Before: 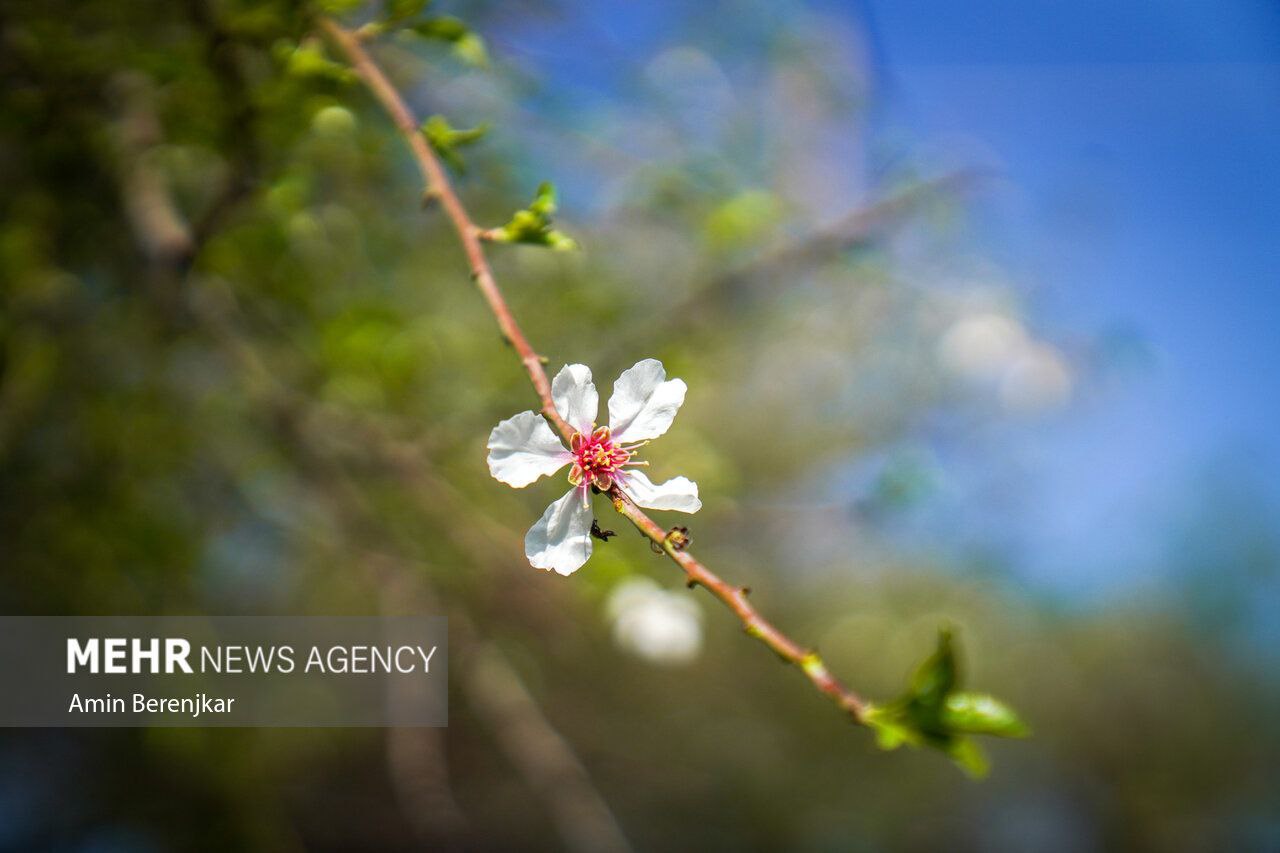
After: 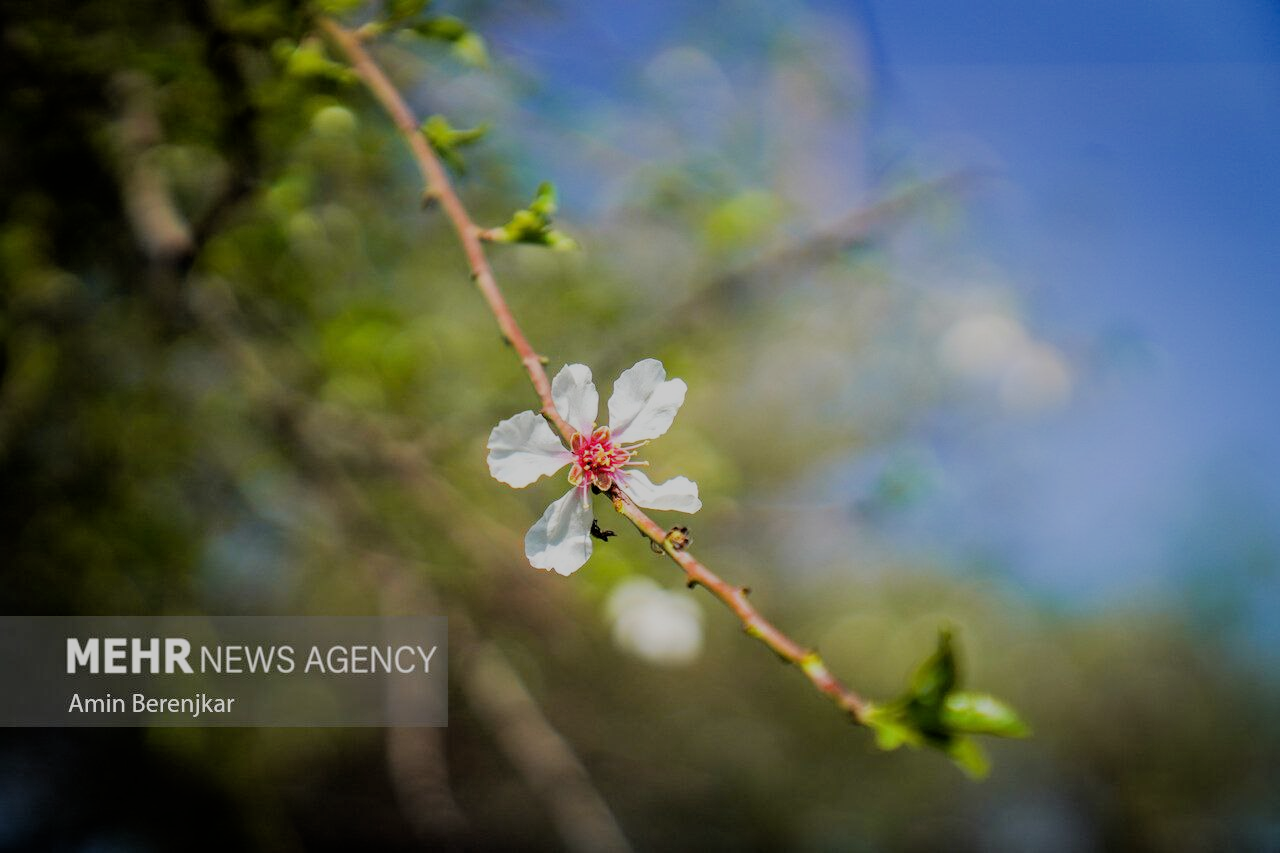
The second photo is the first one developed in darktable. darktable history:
filmic rgb: black relative exposure -6.08 EV, white relative exposure 6.96 EV, hardness 2.28
